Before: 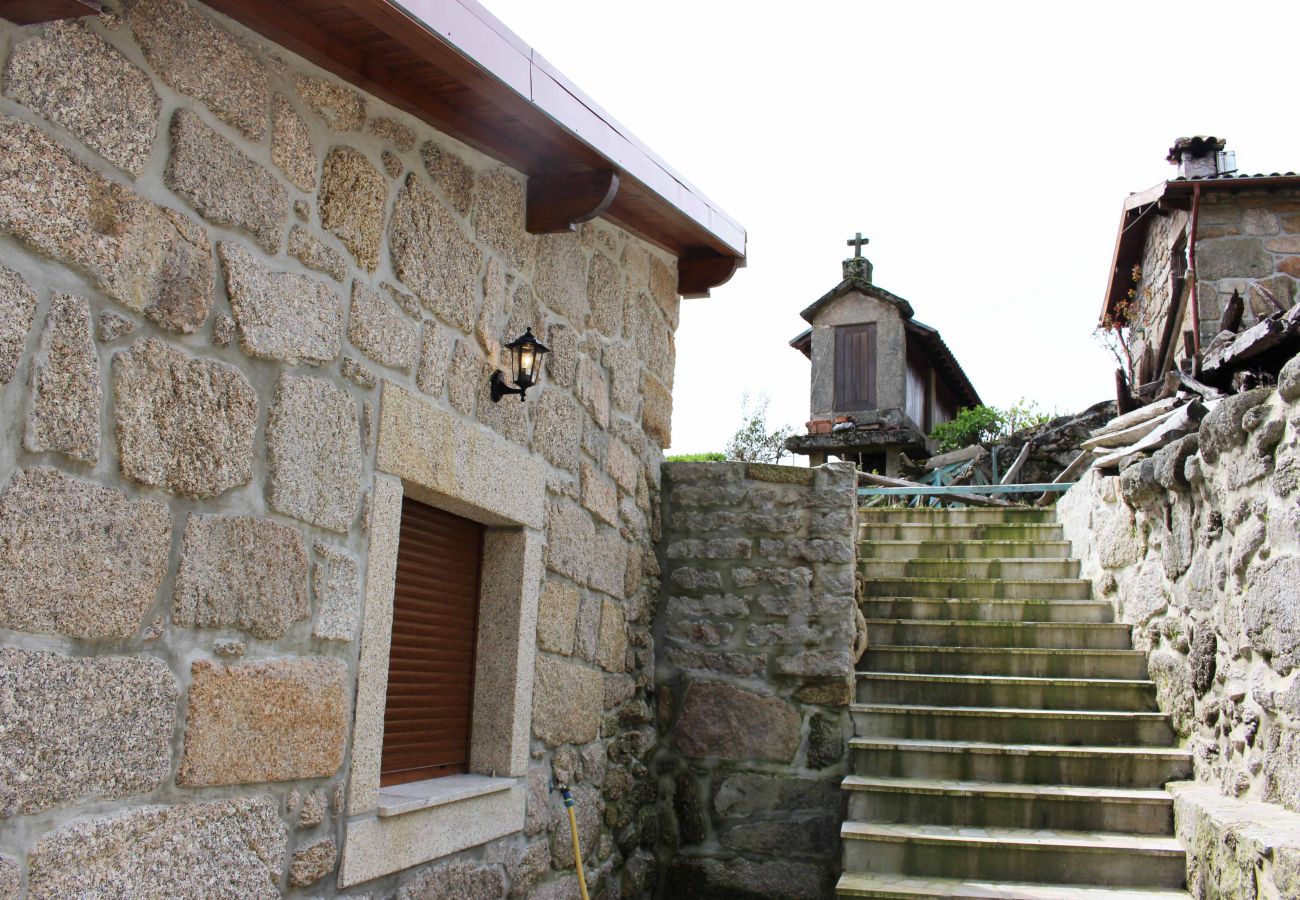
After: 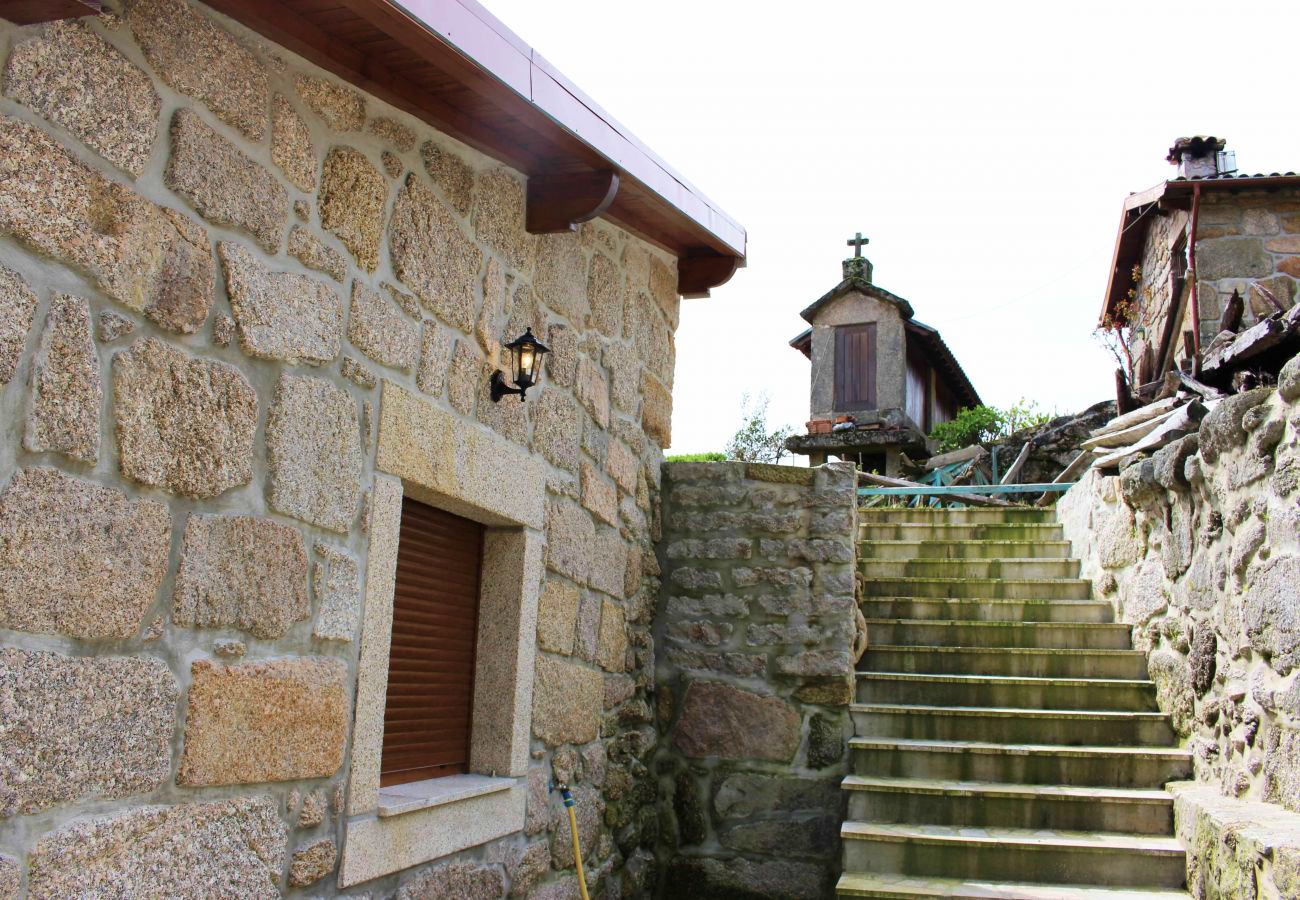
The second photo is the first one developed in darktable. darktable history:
velvia: strength 39.63%
